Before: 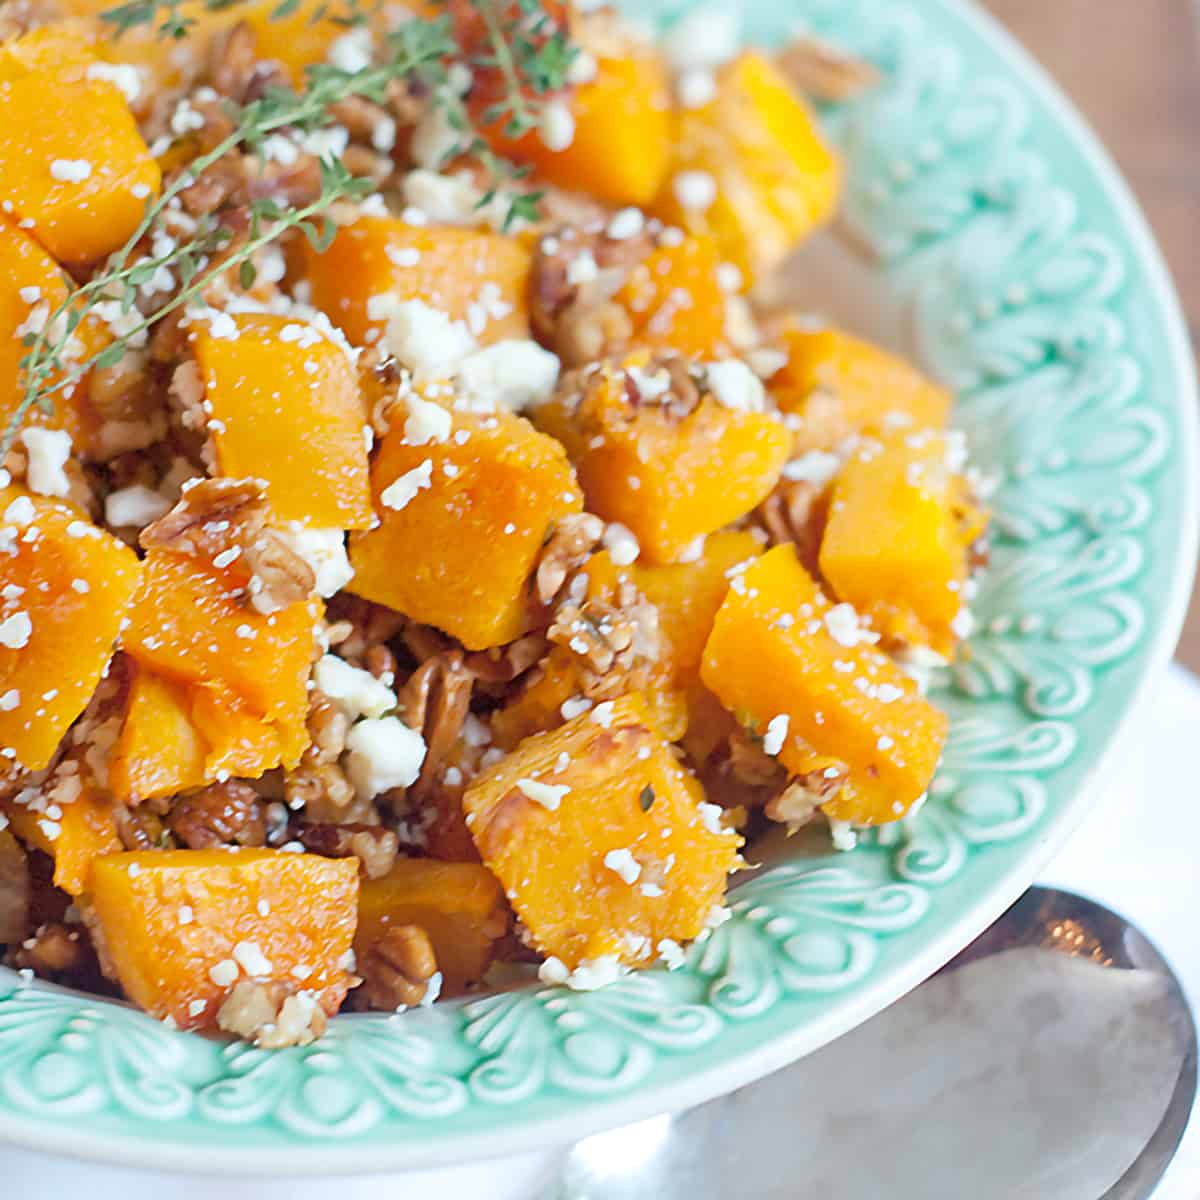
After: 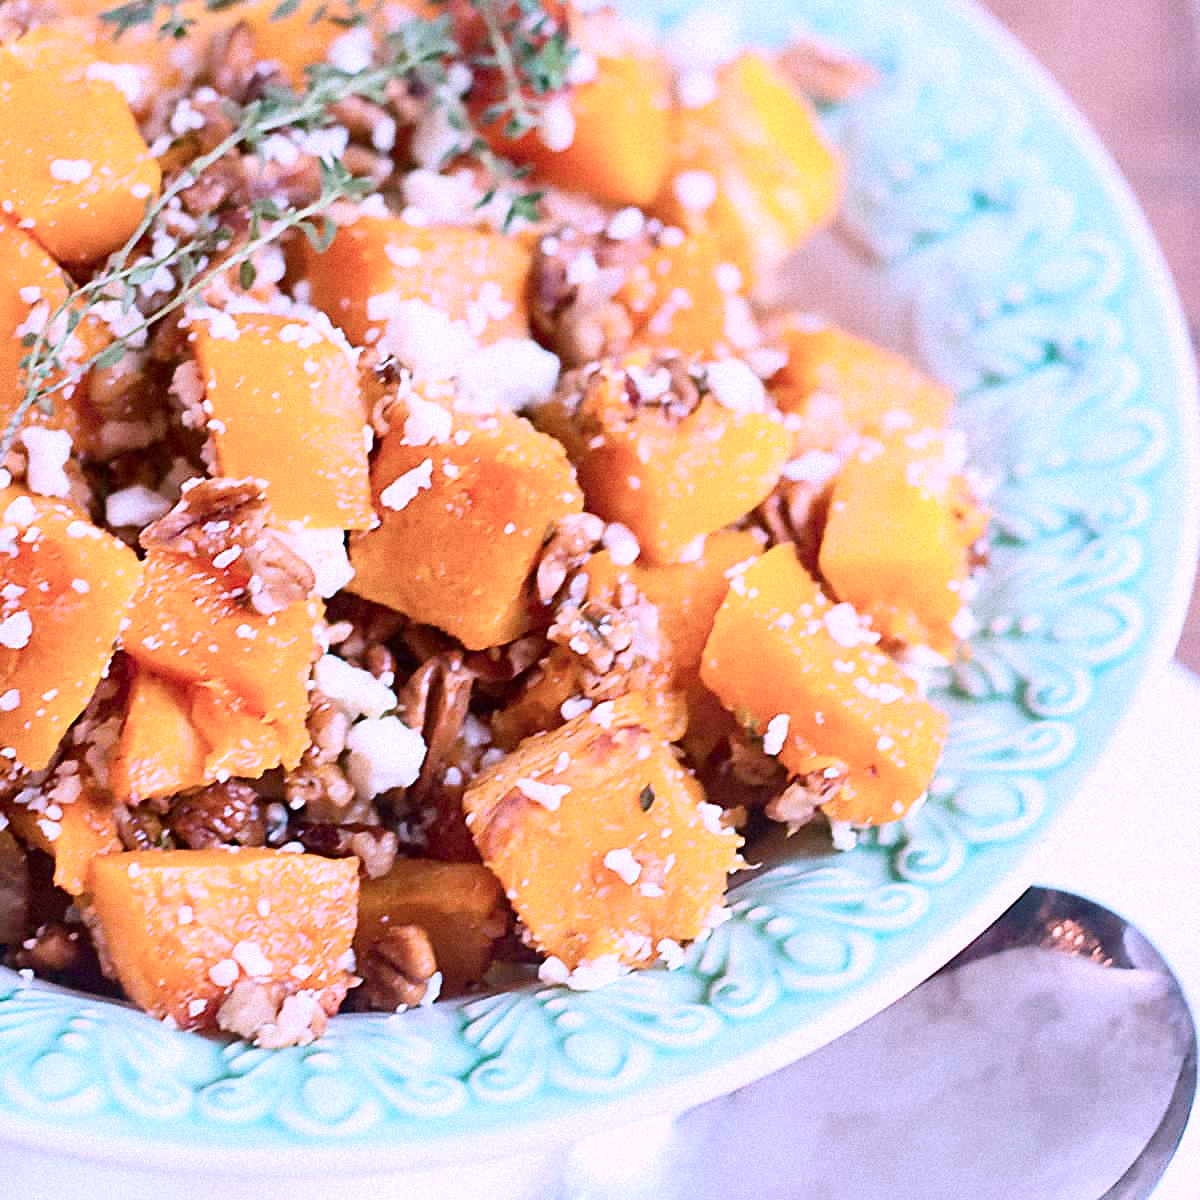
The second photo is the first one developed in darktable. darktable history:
color correction: highlights a* 15.03, highlights b* -25.07
contrast brightness saturation: contrast 0.28
grain: mid-tones bias 0%
sharpen: amount 0.2
